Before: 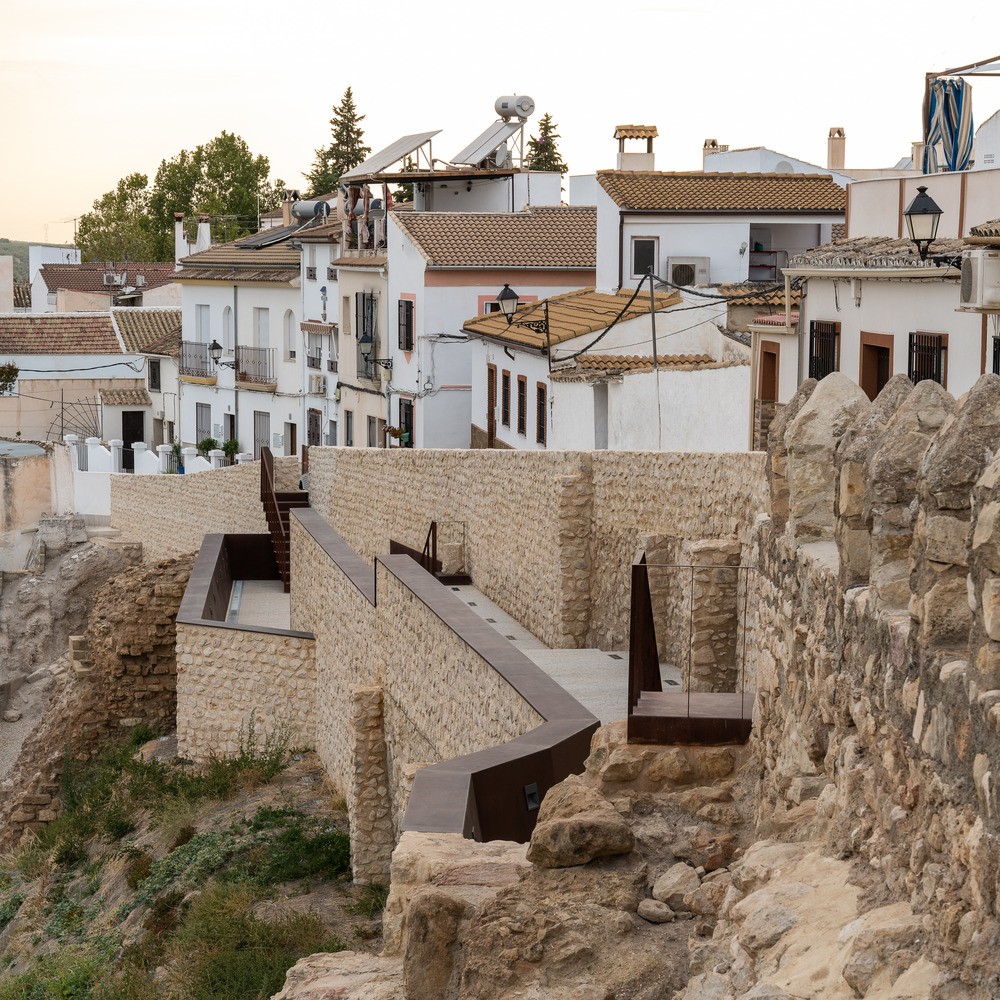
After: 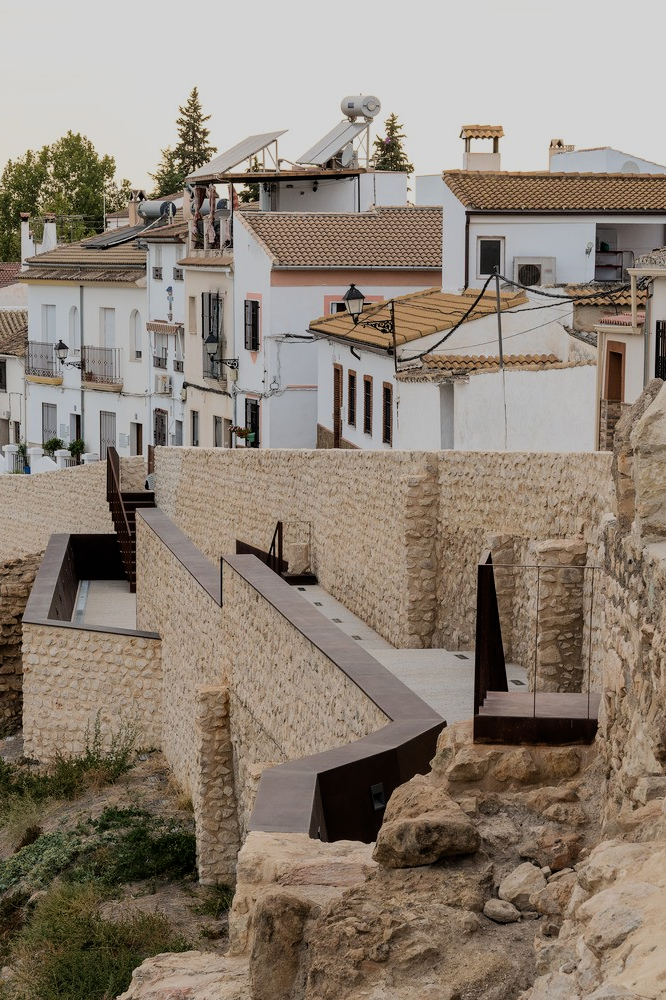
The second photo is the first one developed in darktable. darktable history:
crop: left 15.419%, right 17.914%
filmic rgb: black relative exposure -7.65 EV, white relative exposure 4.56 EV, hardness 3.61, color science v6 (2022)
